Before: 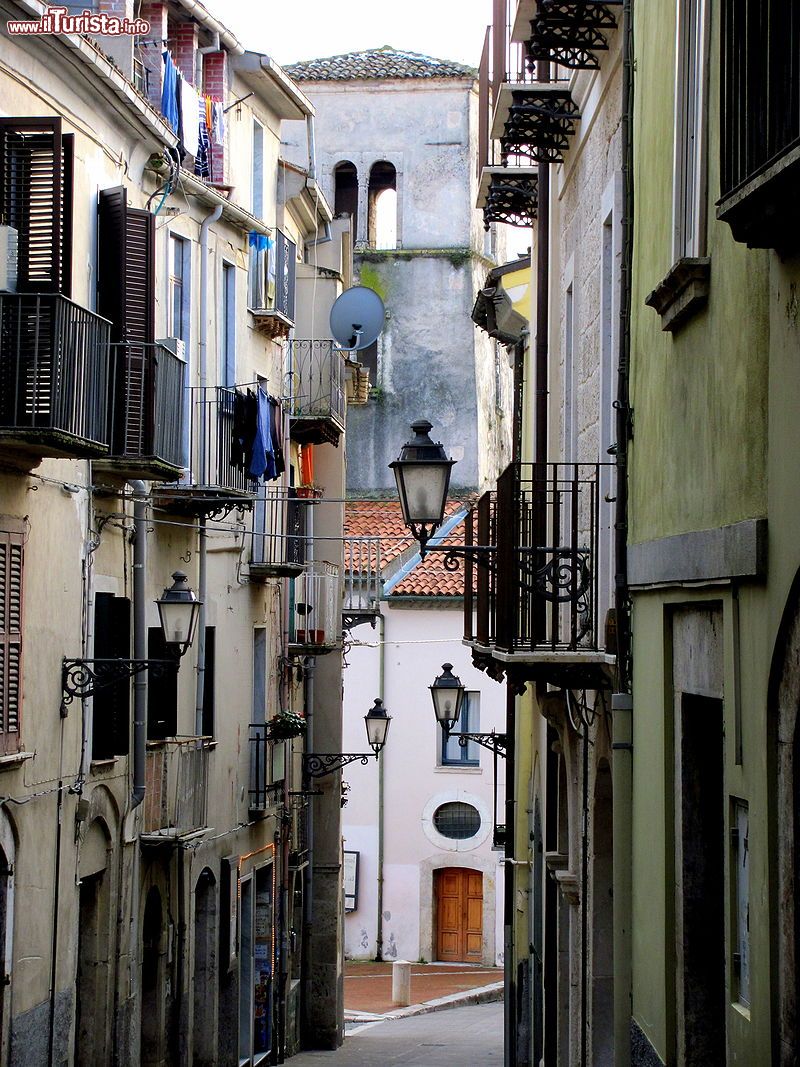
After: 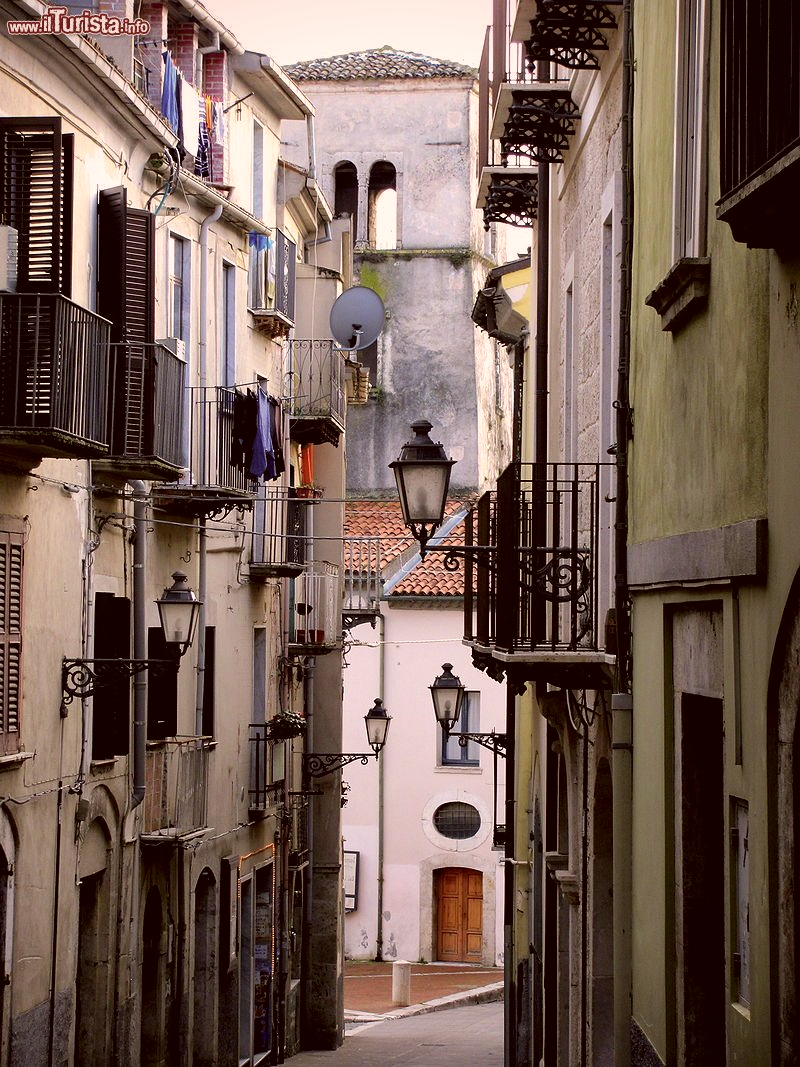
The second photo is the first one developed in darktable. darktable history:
vignetting: fall-off start 87.71%, fall-off radius 25.36%, brightness -0.239, saturation 0.152
color correction: highlights a* 10.17, highlights b* 9.66, shadows a* 9.09, shadows b* 8.47, saturation 0.788
